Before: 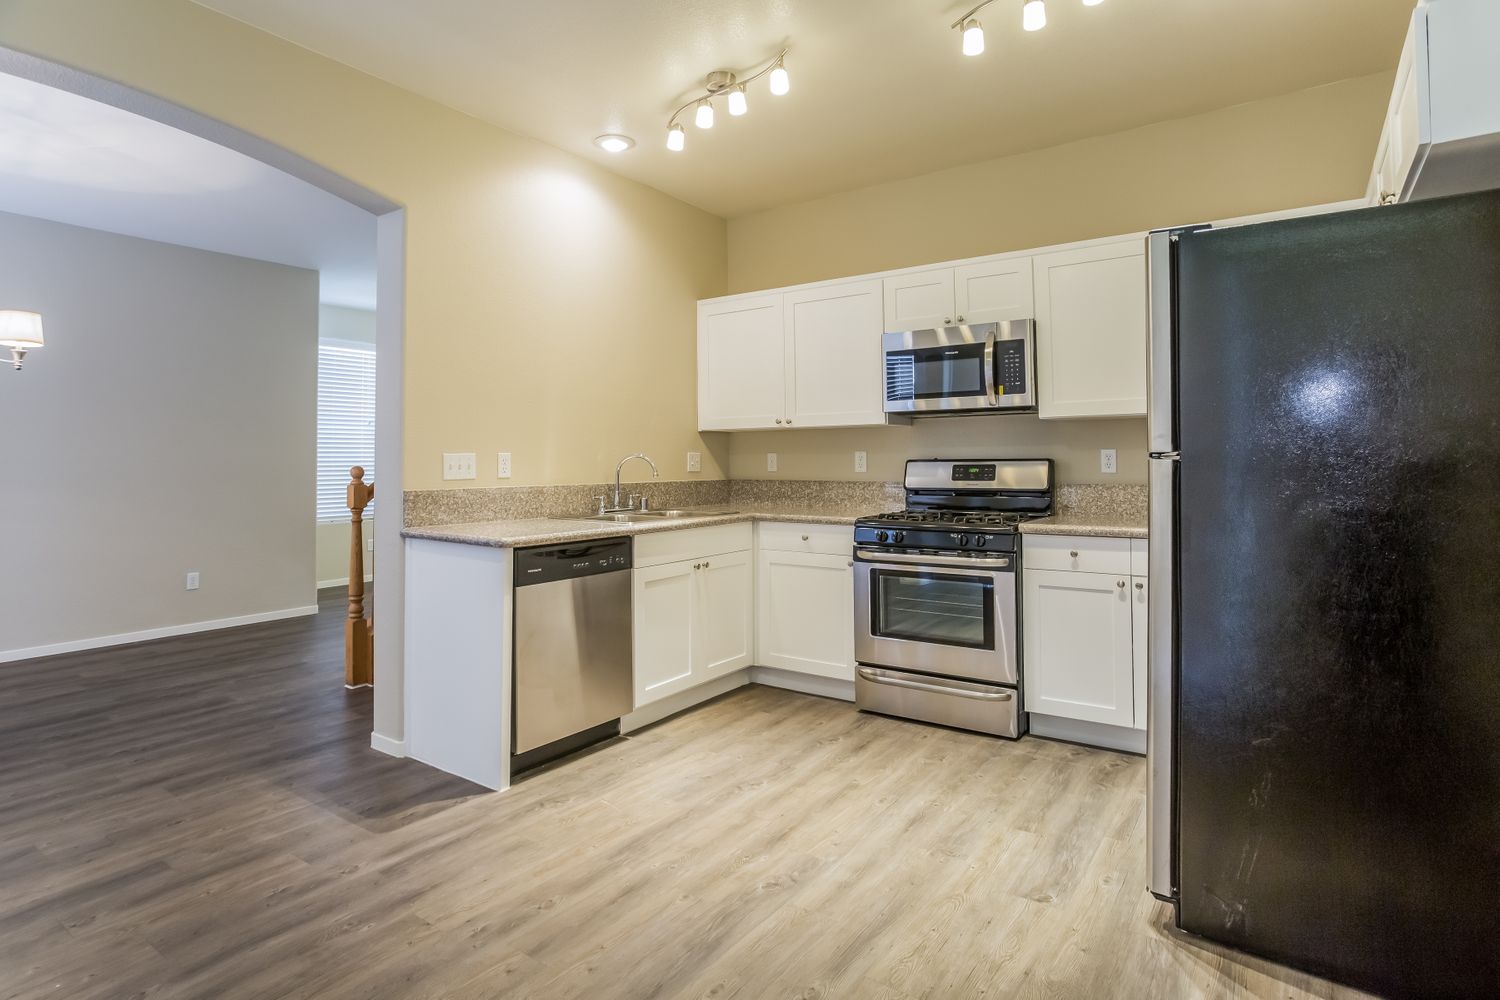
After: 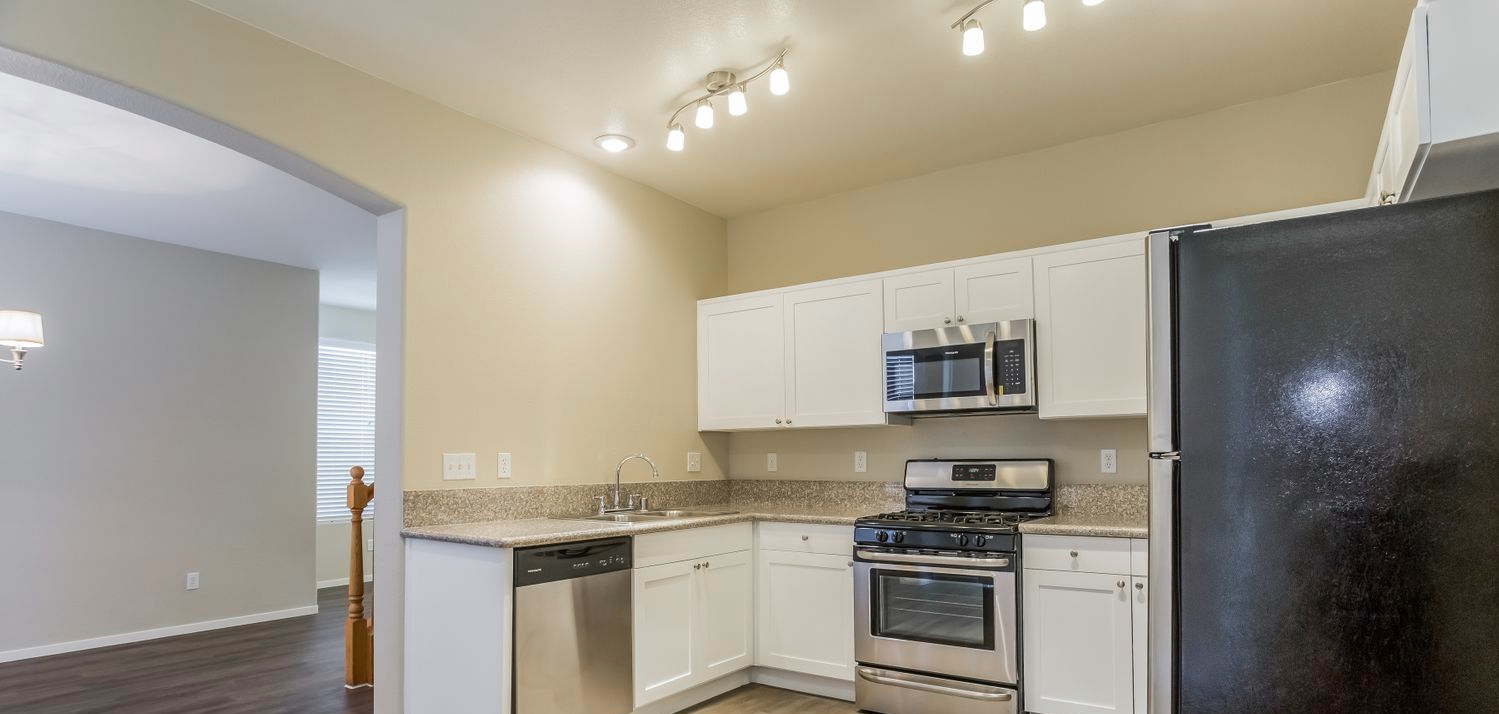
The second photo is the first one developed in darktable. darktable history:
crop: bottom 28.576%
color zones: curves: ch1 [(0, 0.679) (0.143, 0.647) (0.286, 0.261) (0.378, -0.011) (0.571, 0.396) (0.714, 0.399) (0.857, 0.406) (1, 0.679)]
